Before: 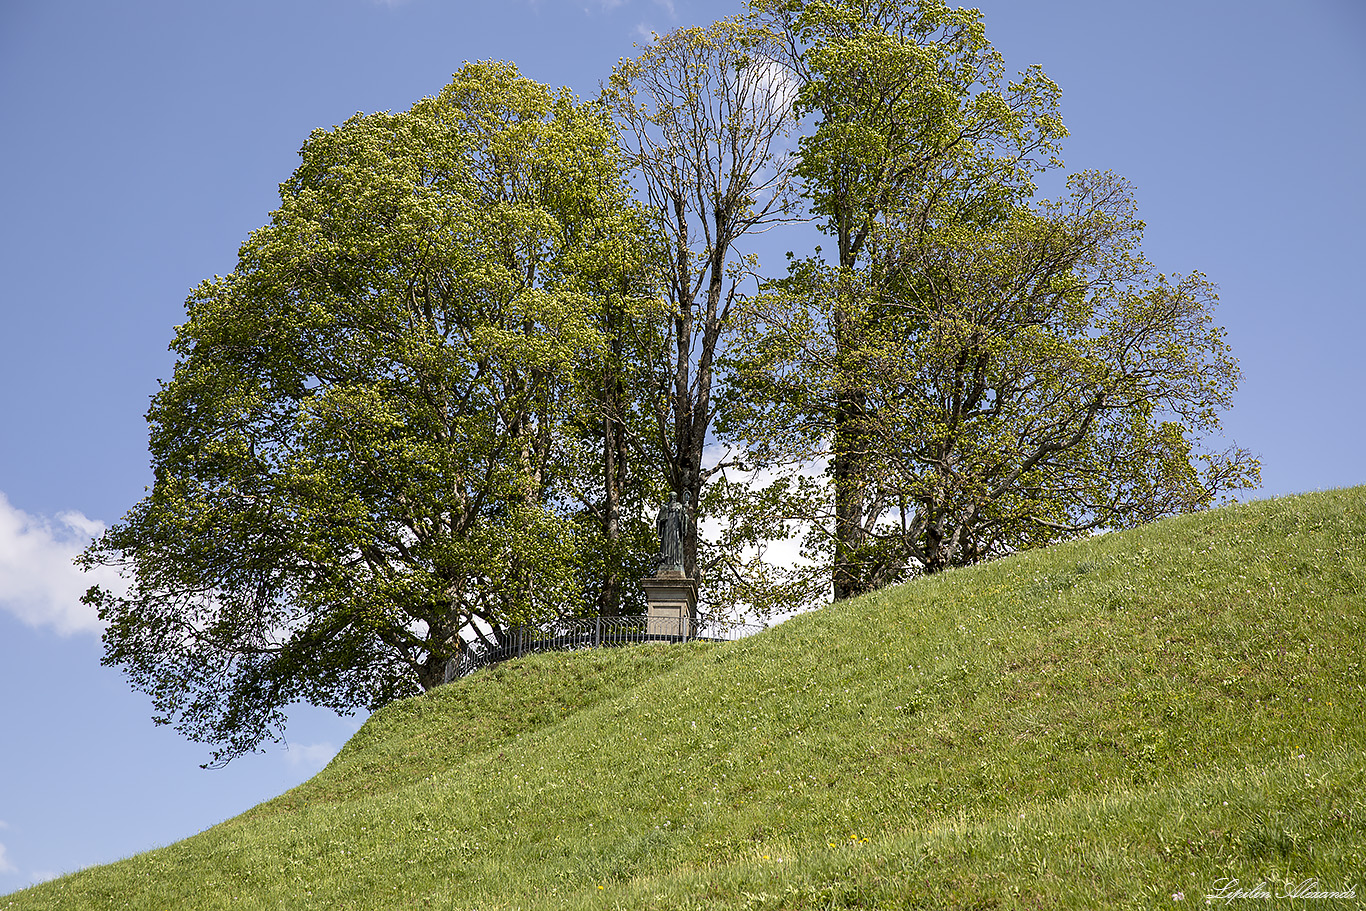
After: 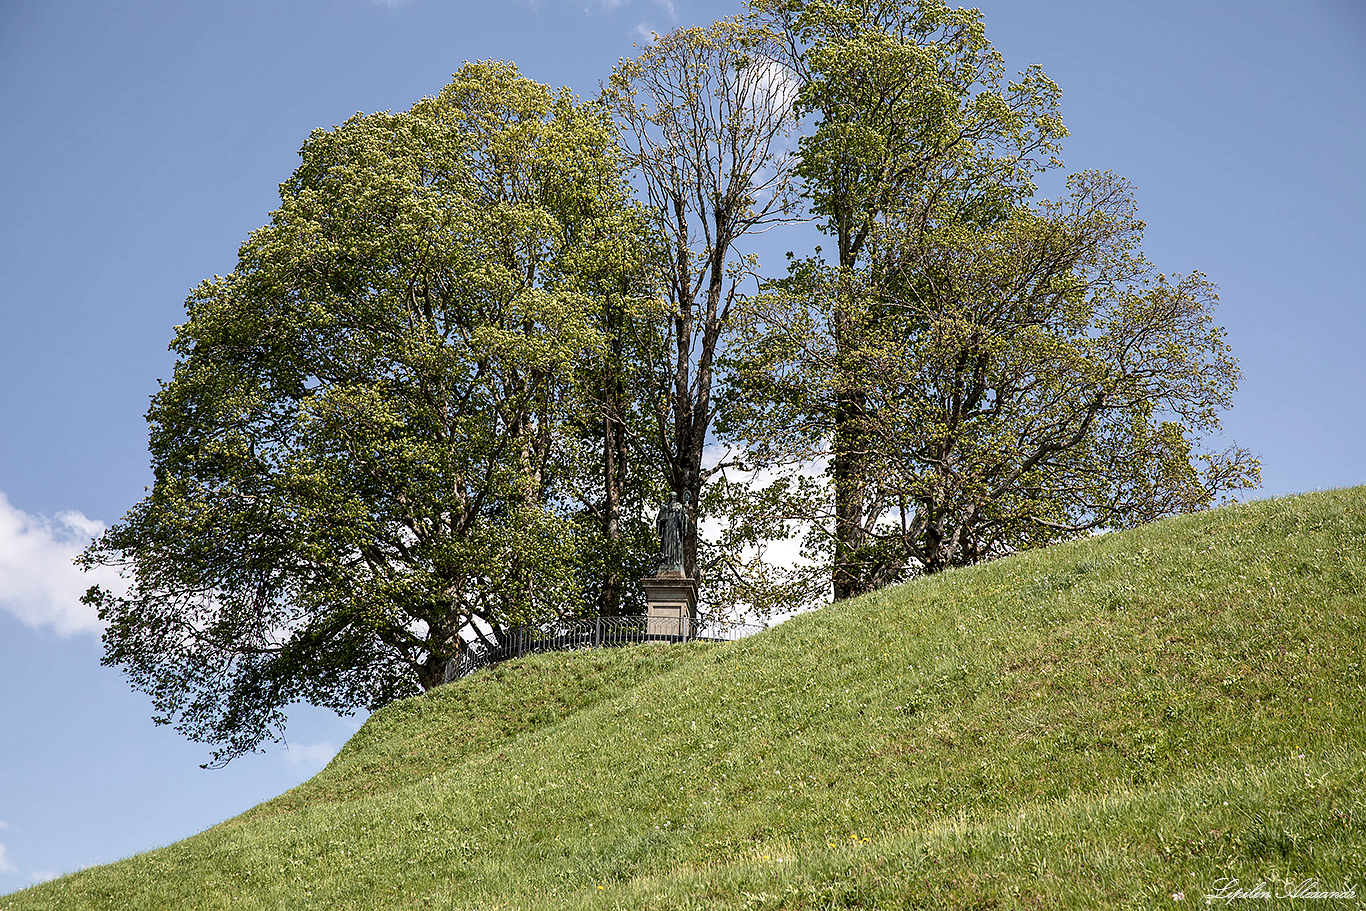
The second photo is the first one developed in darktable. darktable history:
local contrast: highlights 100%, shadows 100%, detail 120%, midtone range 0.2
contrast brightness saturation: contrast 0.11, saturation -0.17
